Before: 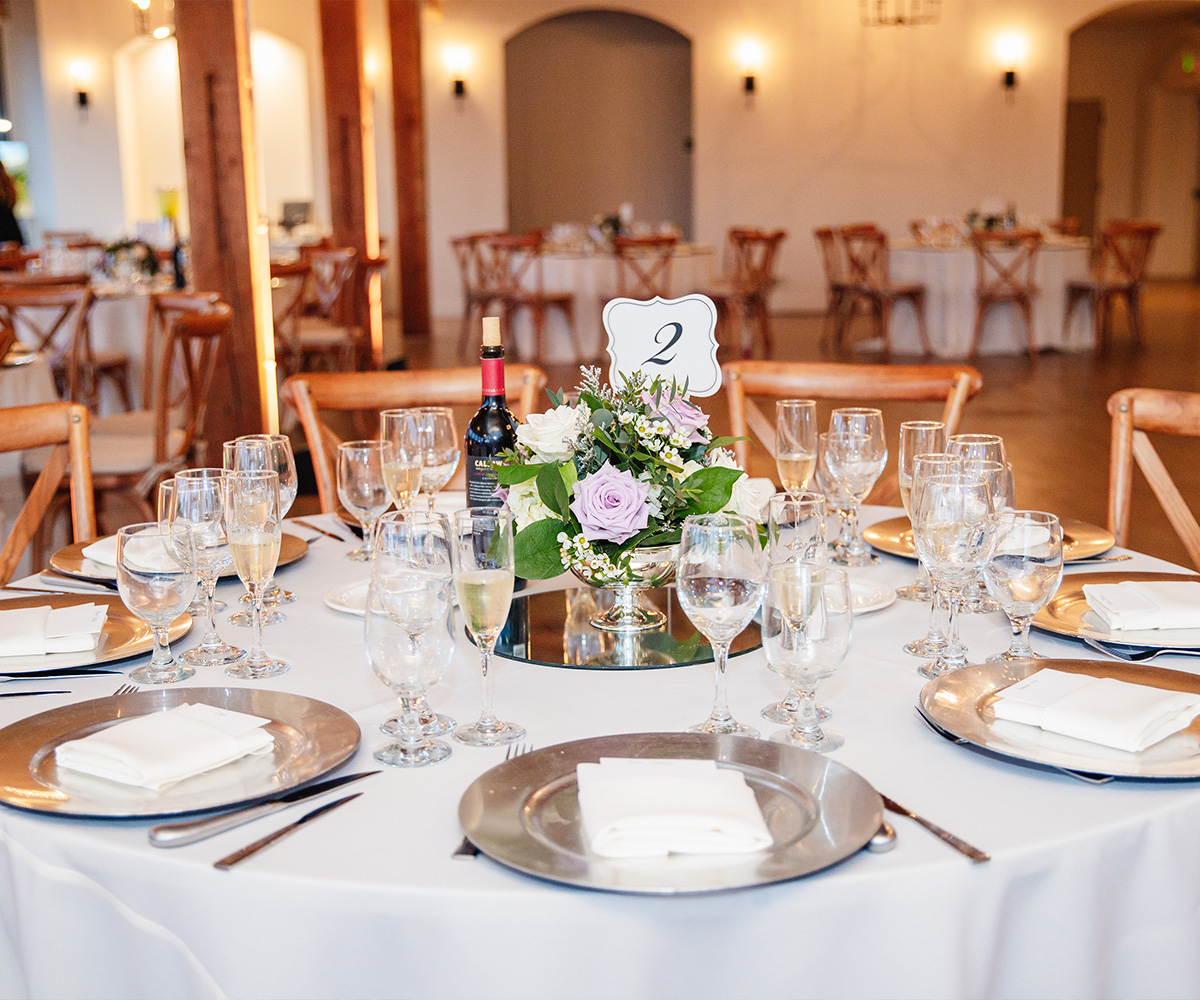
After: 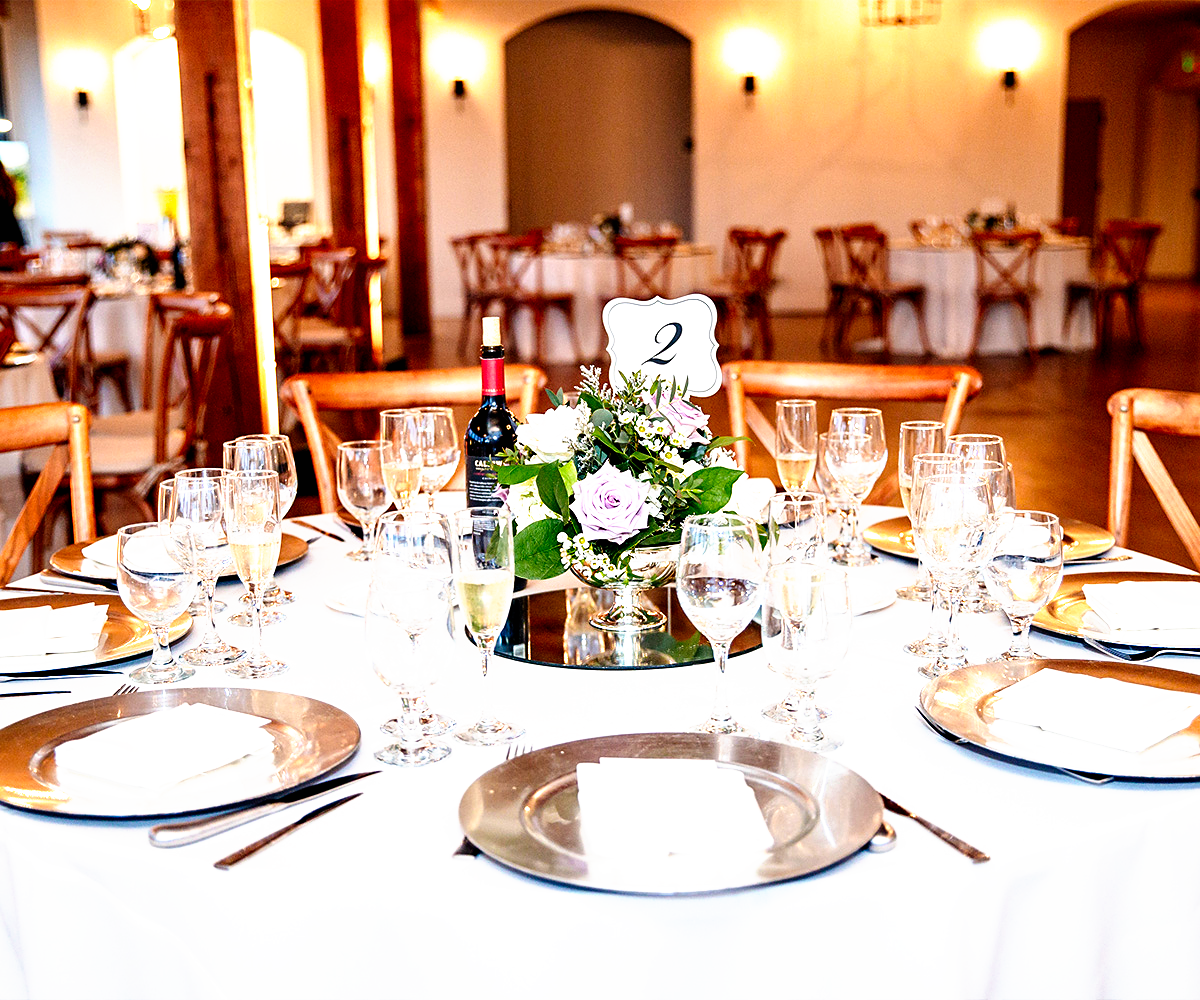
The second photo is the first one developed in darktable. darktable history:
filmic rgb: black relative exposure -8.19 EV, white relative exposure 2.2 EV, threshold 5.96 EV, hardness 7.15, latitude 84.88%, contrast 1.704, highlights saturation mix -4.29%, shadows ↔ highlights balance -1.83%, preserve chrominance no, color science v5 (2021), contrast in shadows safe, contrast in highlights safe, enable highlight reconstruction true
sharpen: amount 0.202
